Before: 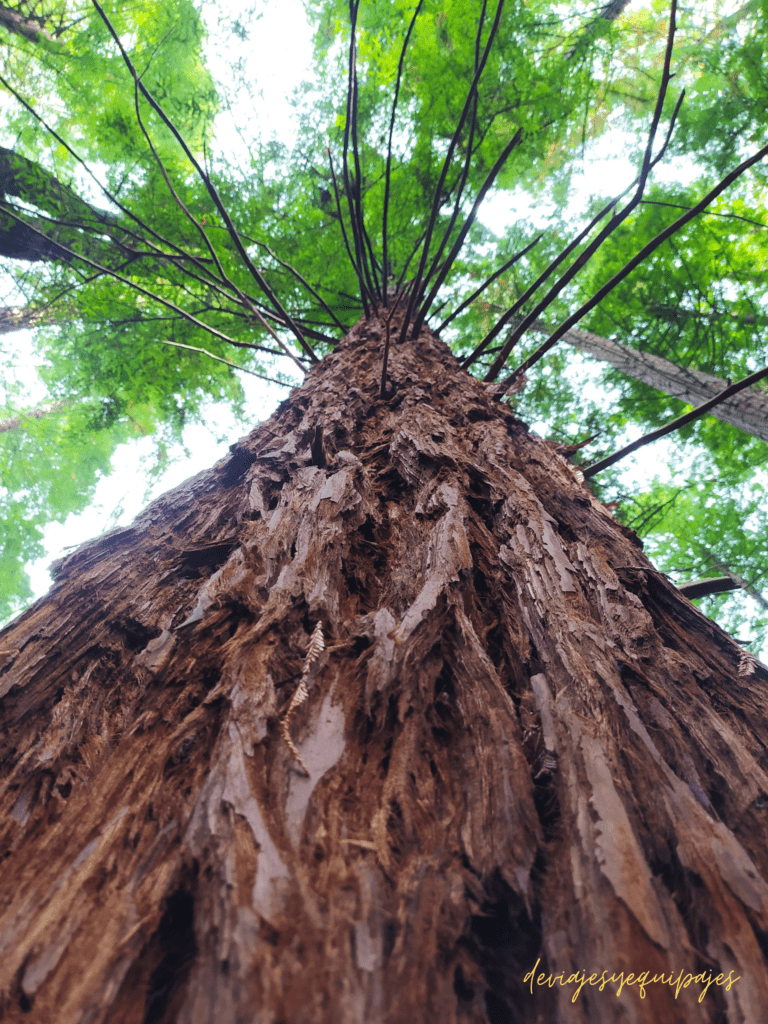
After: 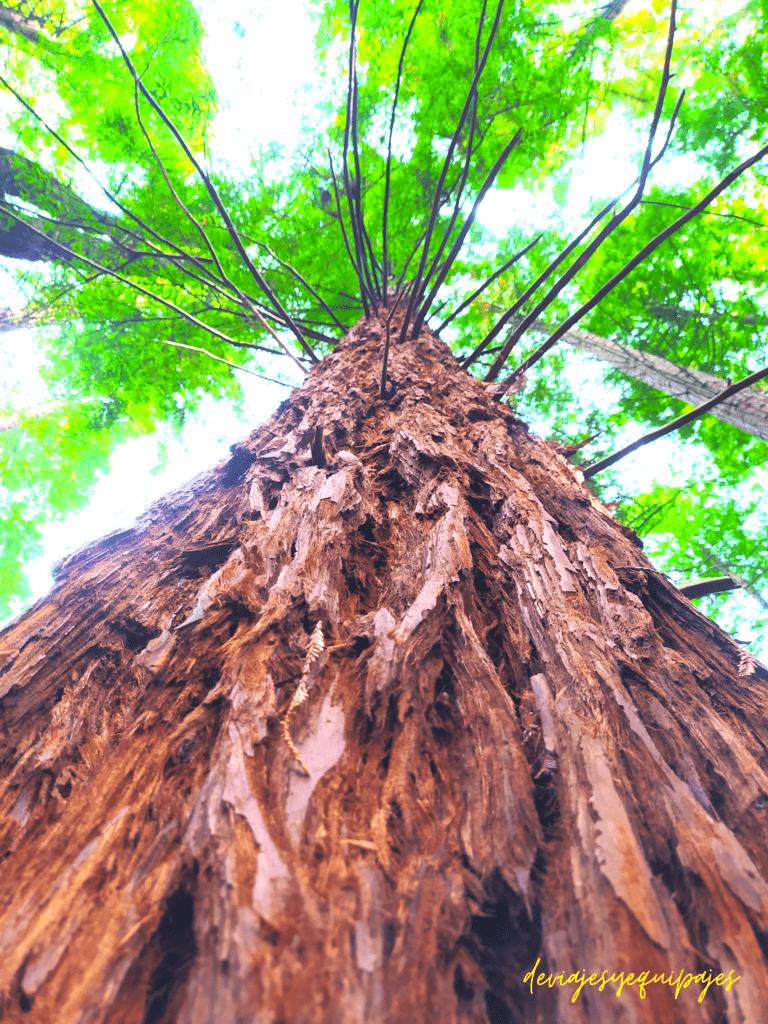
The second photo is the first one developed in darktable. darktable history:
exposure: black level correction 0, exposure 1 EV, compensate exposure bias true, compensate highlight preservation false
color balance rgb: perceptual saturation grading › global saturation 25%, global vibrance 10%
contrast brightness saturation: brightness 0.09, saturation 0.19
